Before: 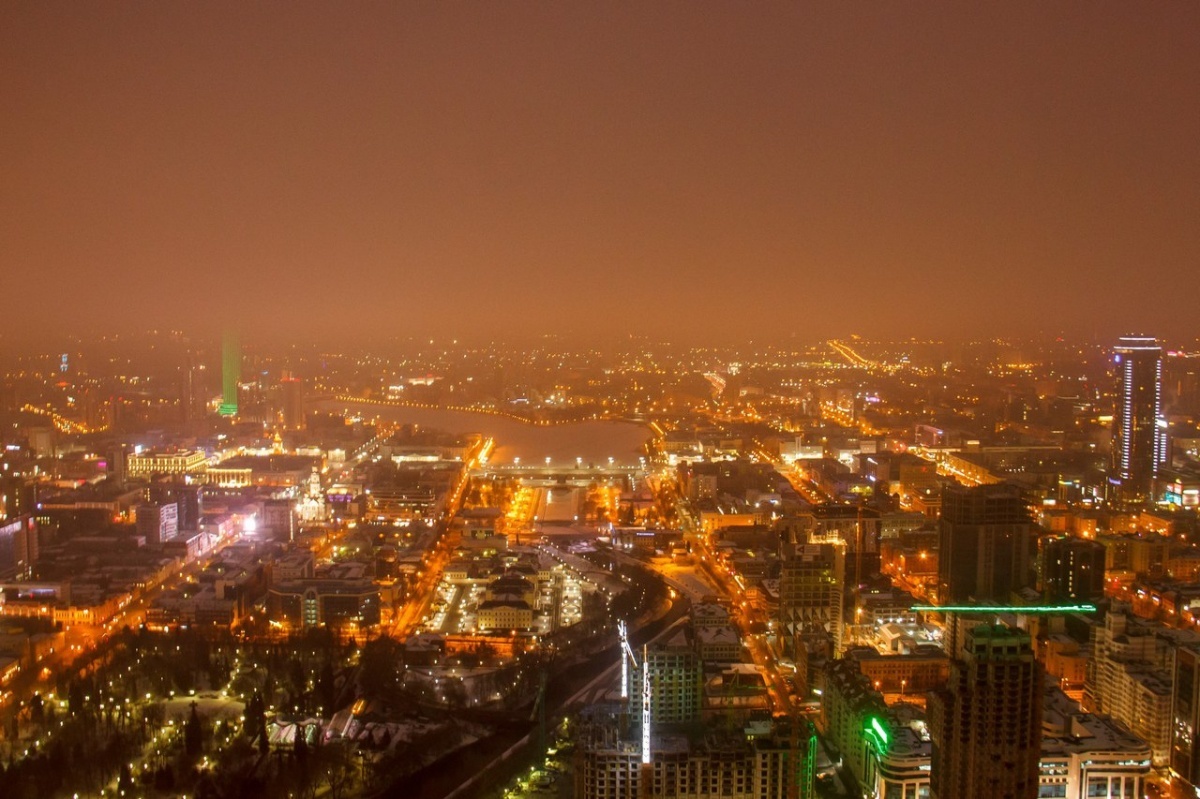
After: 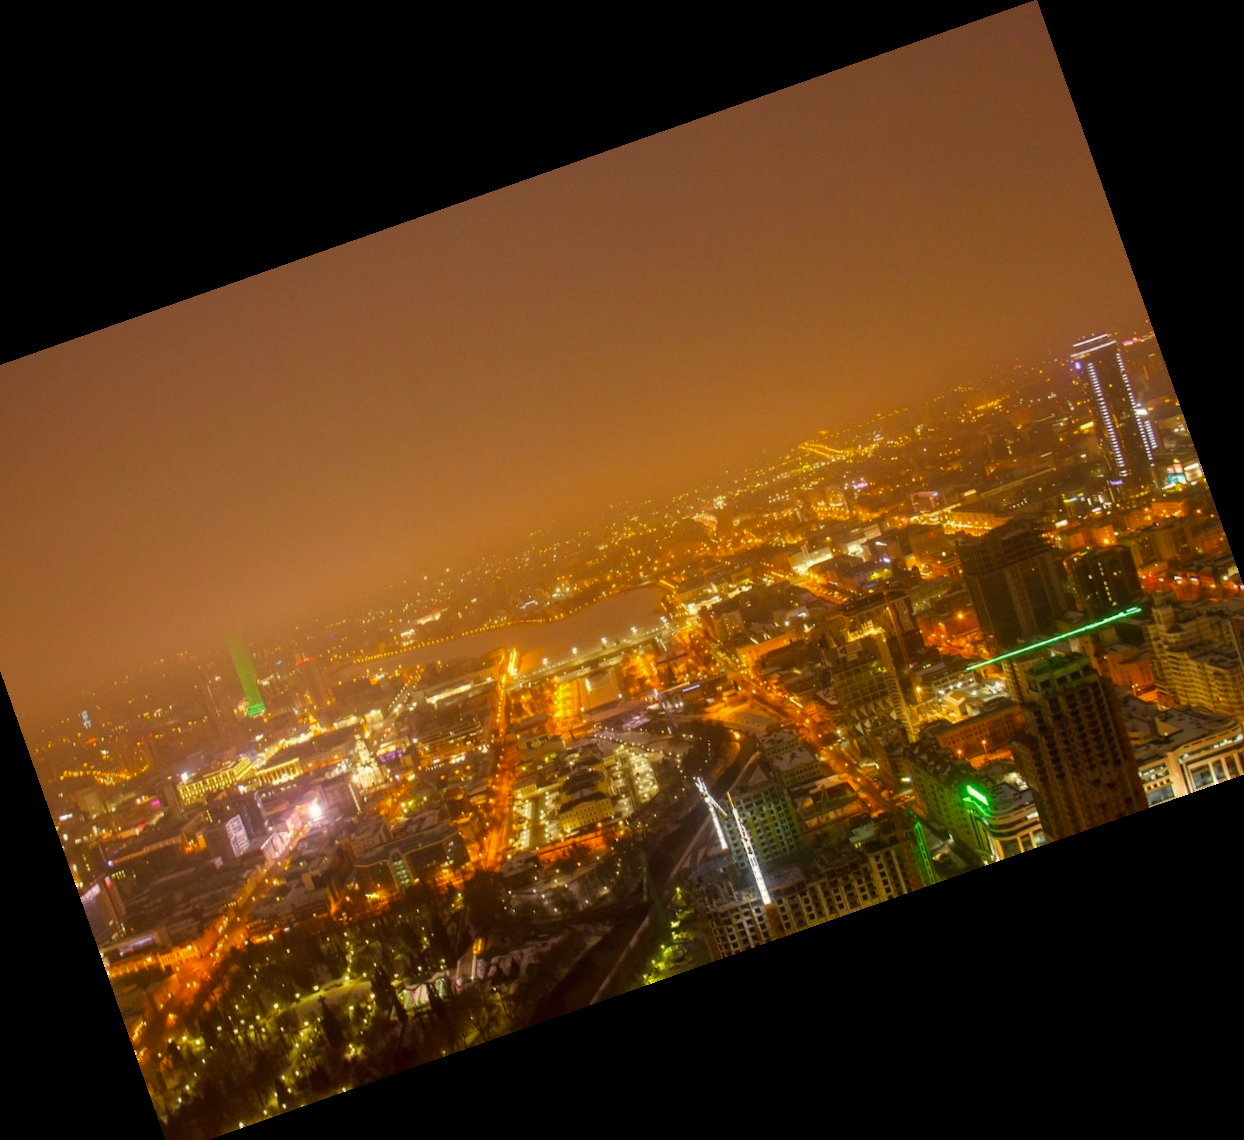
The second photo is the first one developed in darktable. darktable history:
crop and rotate: angle 19.43°, left 6.812%, right 4.125%, bottom 1.087%
white balance: red 0.924, blue 1.095
contrast brightness saturation: contrast 0.03, brightness 0.06, saturation 0.13
color correction: highlights a* 2.72, highlights b* 22.8
